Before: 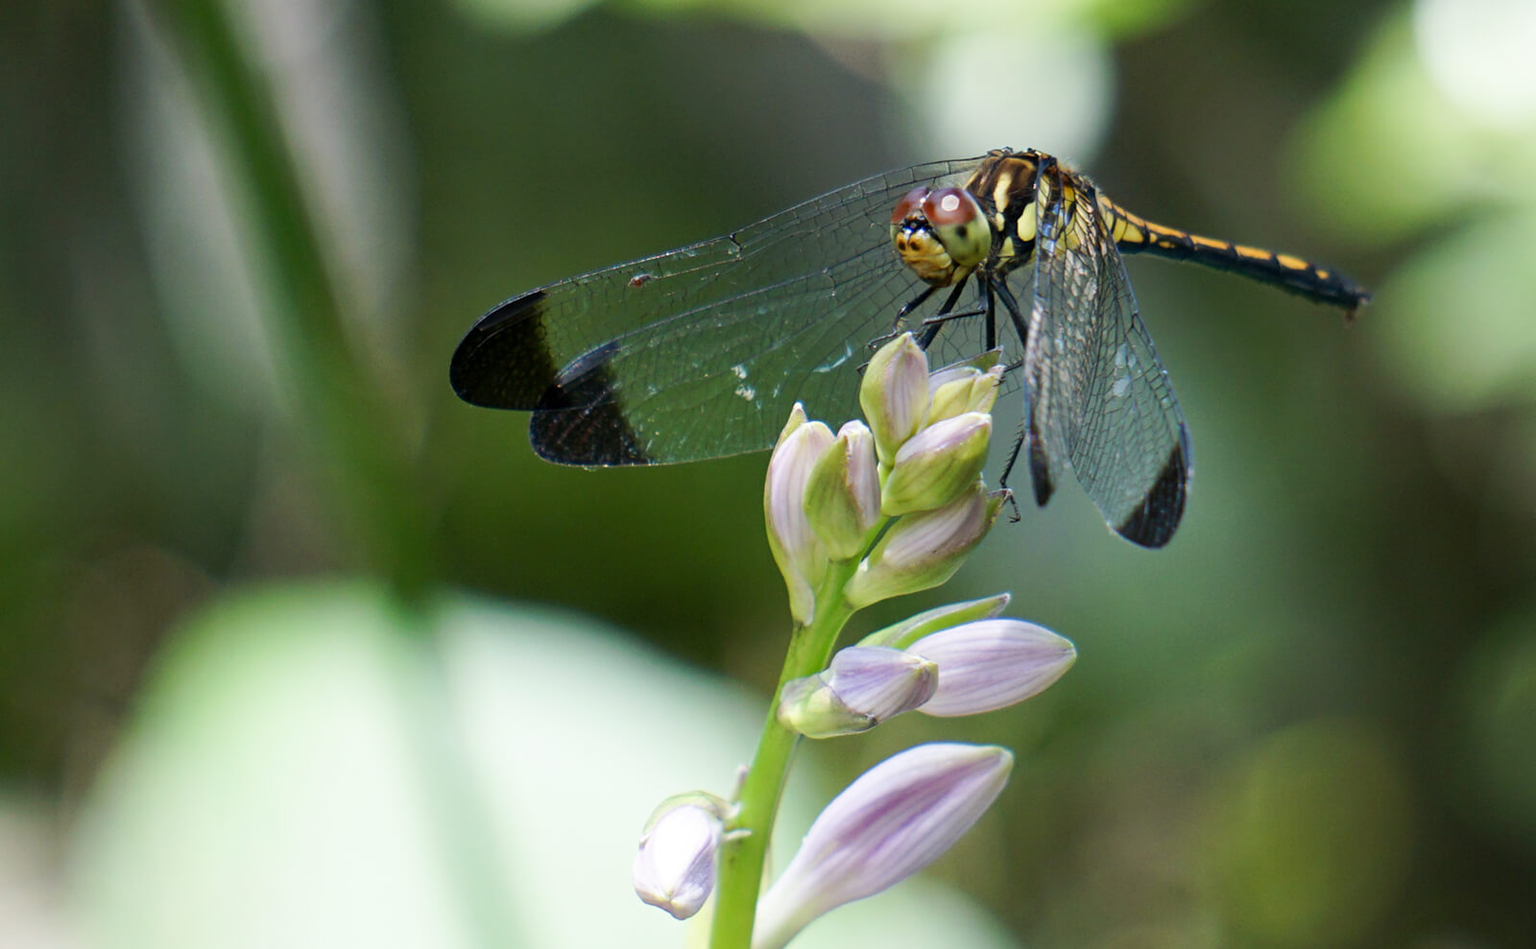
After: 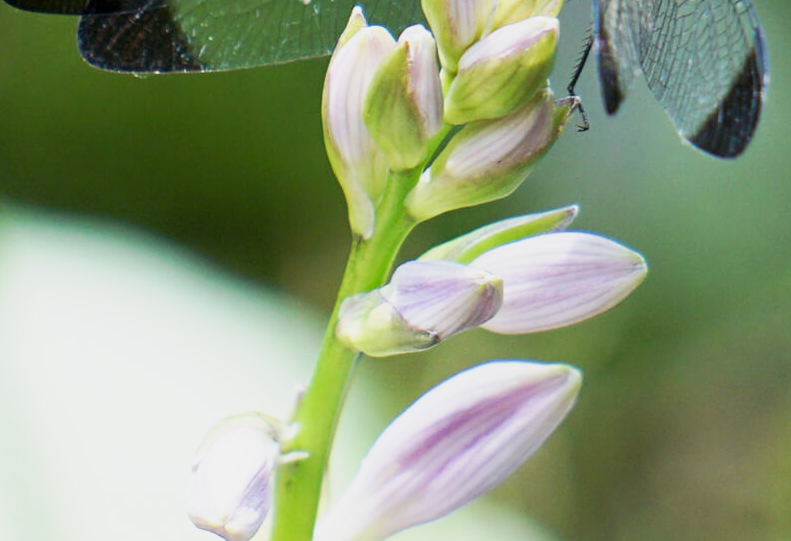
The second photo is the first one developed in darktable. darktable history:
crop: left 29.672%, top 41.786%, right 20.851%, bottom 3.487%
base curve: curves: ch0 [(0, 0) (0.088, 0.125) (0.176, 0.251) (0.354, 0.501) (0.613, 0.749) (1, 0.877)], preserve colors none
